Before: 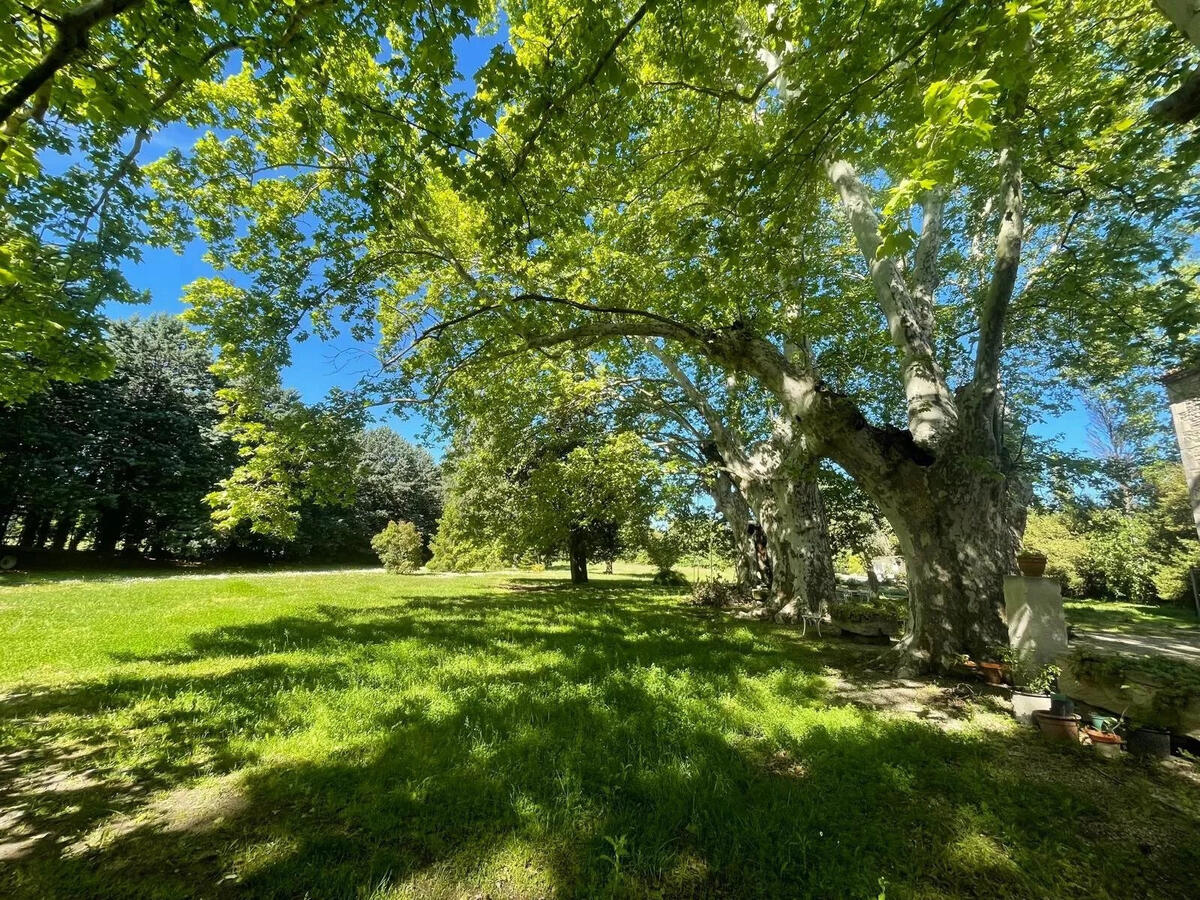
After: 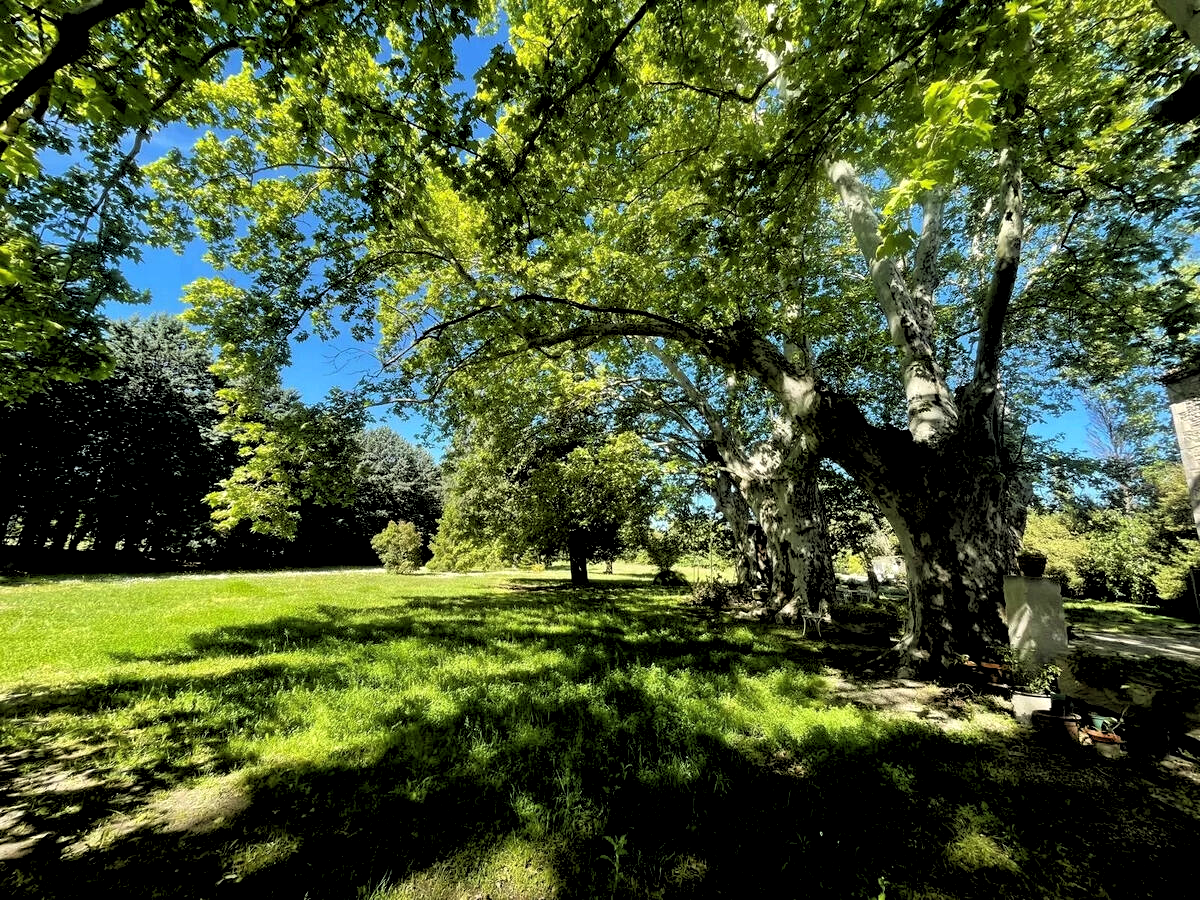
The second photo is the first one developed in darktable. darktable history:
tone equalizer: on, module defaults
rgb levels: levels [[0.034, 0.472, 0.904], [0, 0.5, 1], [0, 0.5, 1]]
